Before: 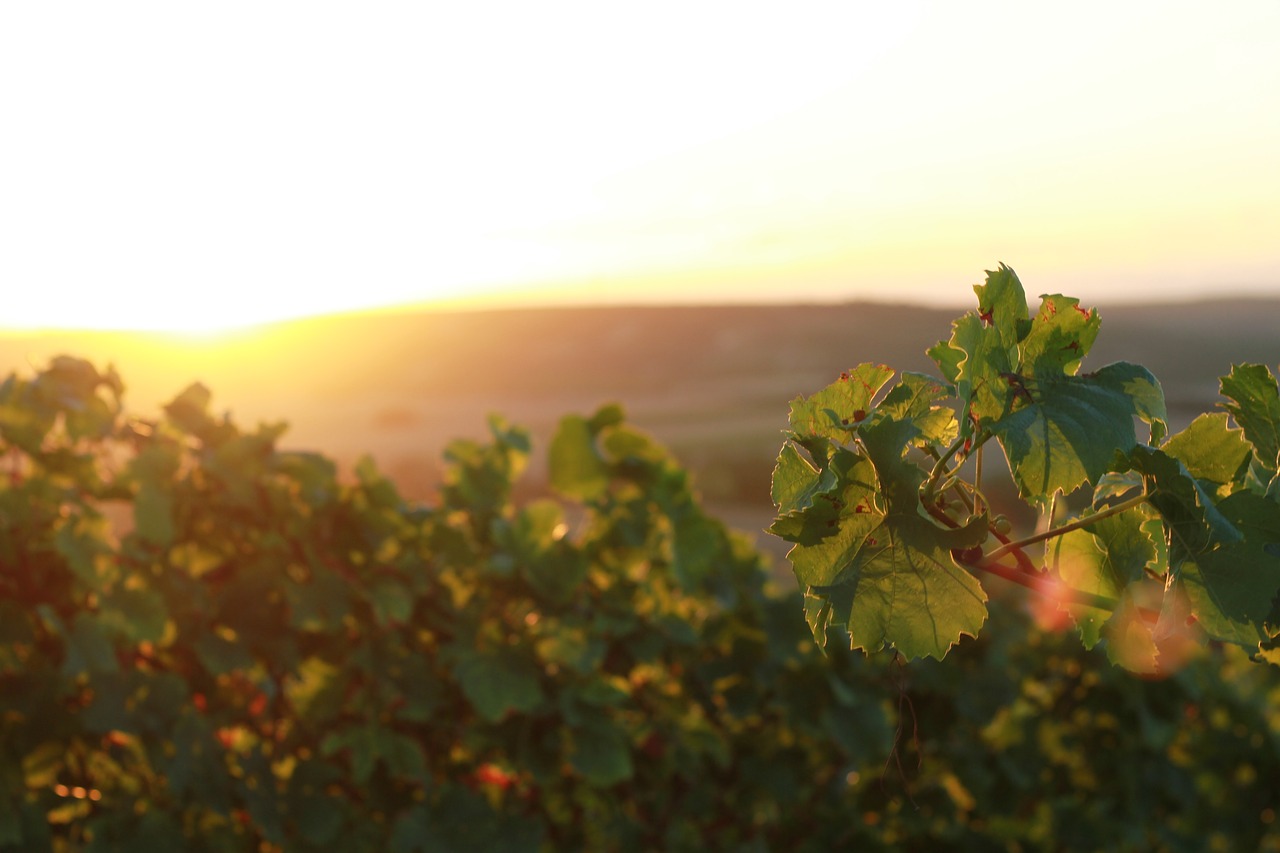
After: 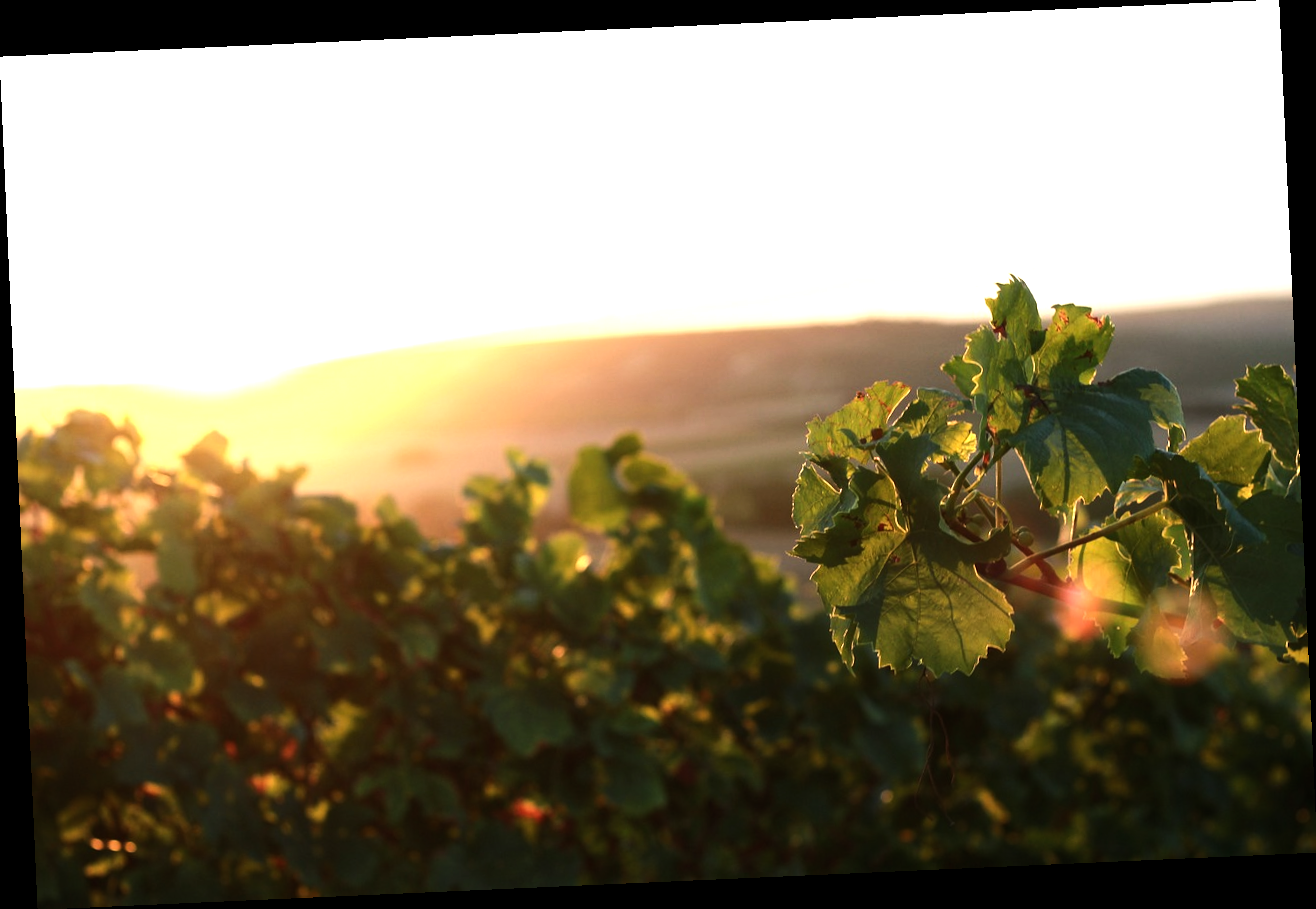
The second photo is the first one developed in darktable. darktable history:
tone equalizer: -8 EV -1.08 EV, -7 EV -1.01 EV, -6 EV -0.867 EV, -5 EV -0.578 EV, -3 EV 0.578 EV, -2 EV 0.867 EV, -1 EV 1.01 EV, +0 EV 1.08 EV, edges refinement/feathering 500, mask exposure compensation -1.57 EV, preserve details no
rotate and perspective: rotation -2.56°, automatic cropping off
vignetting: fall-off start 97.23%, saturation -0.024, center (-0.033, -0.042), width/height ratio 1.179, unbound false
